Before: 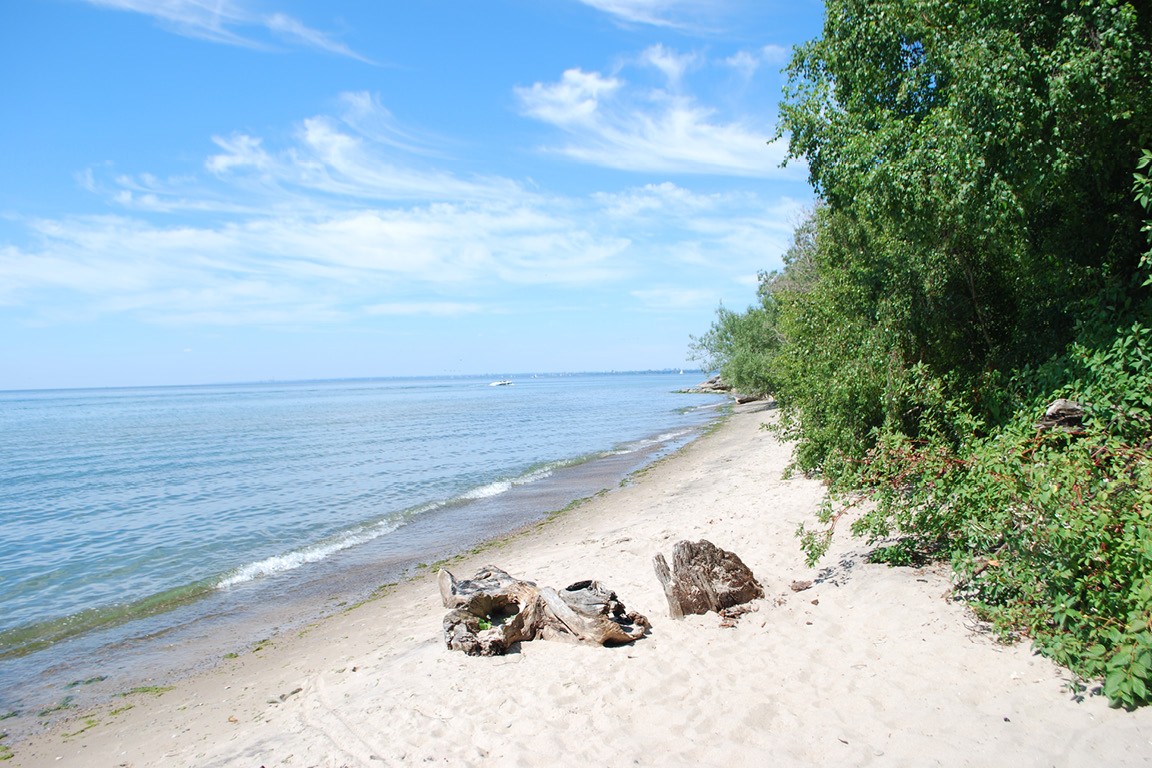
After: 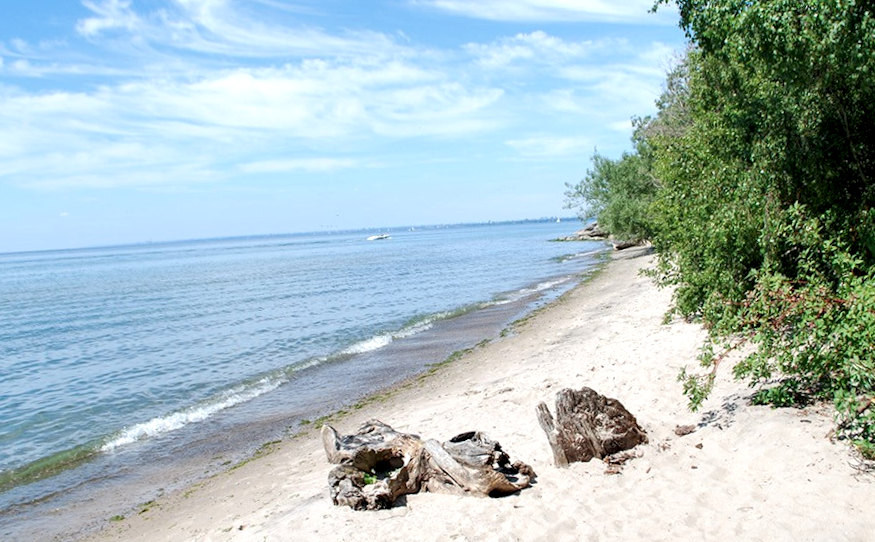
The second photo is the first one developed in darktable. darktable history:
rotate and perspective: rotation -5.2°, automatic cropping off
crop and rotate: angle -3.37°, left 9.79%, top 20.73%, right 12.42%, bottom 11.82%
local contrast: highlights 123%, shadows 126%, detail 140%, midtone range 0.254
